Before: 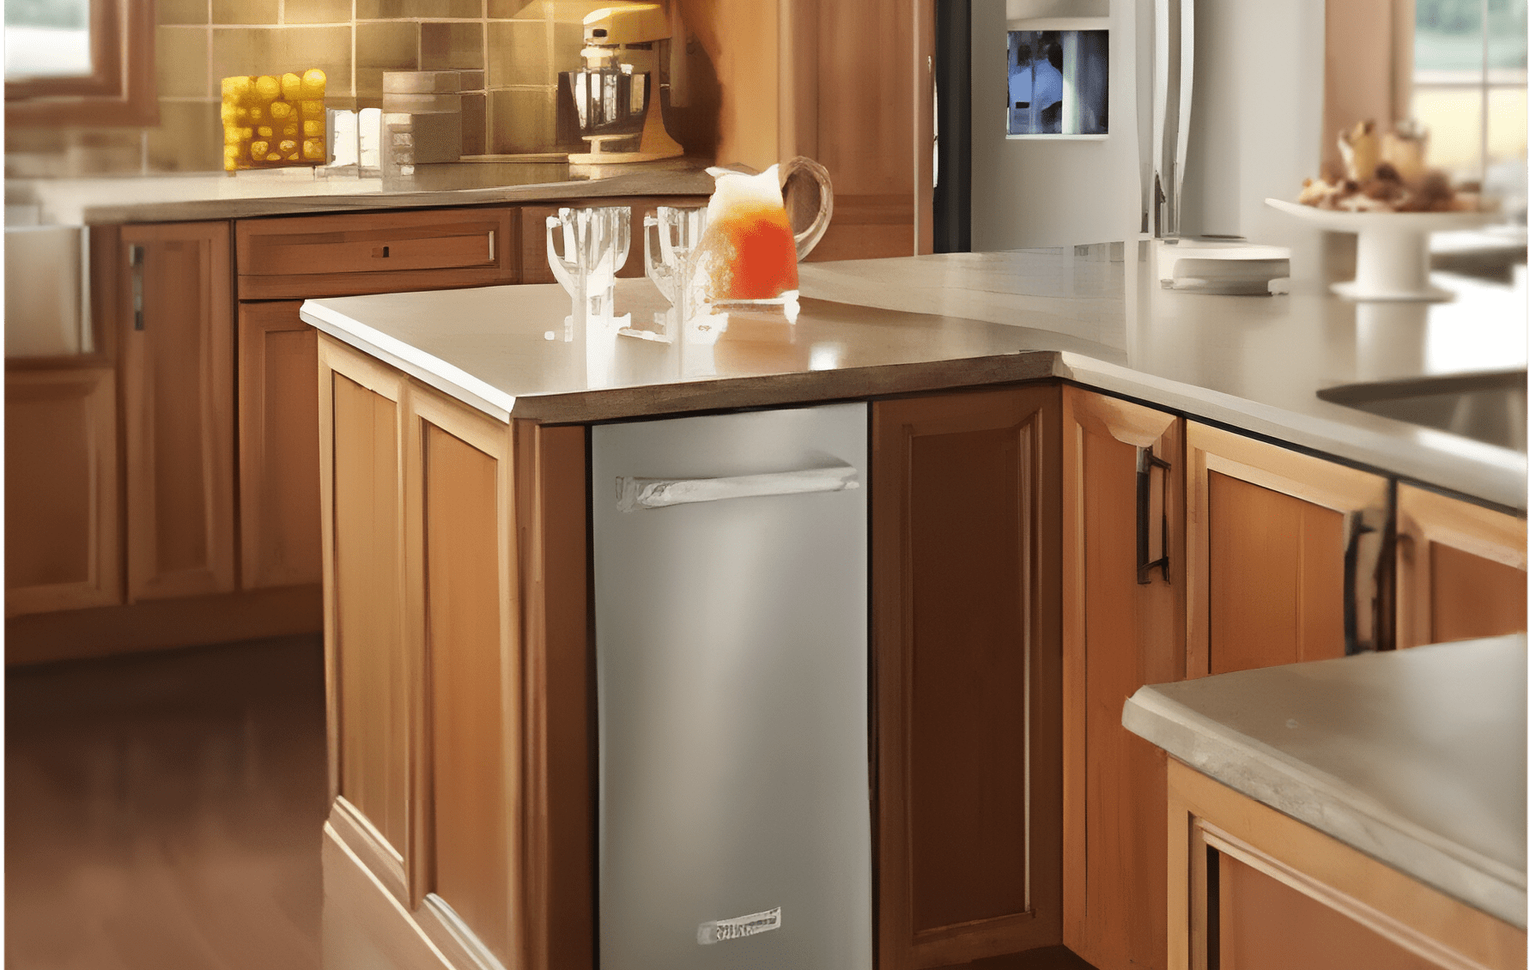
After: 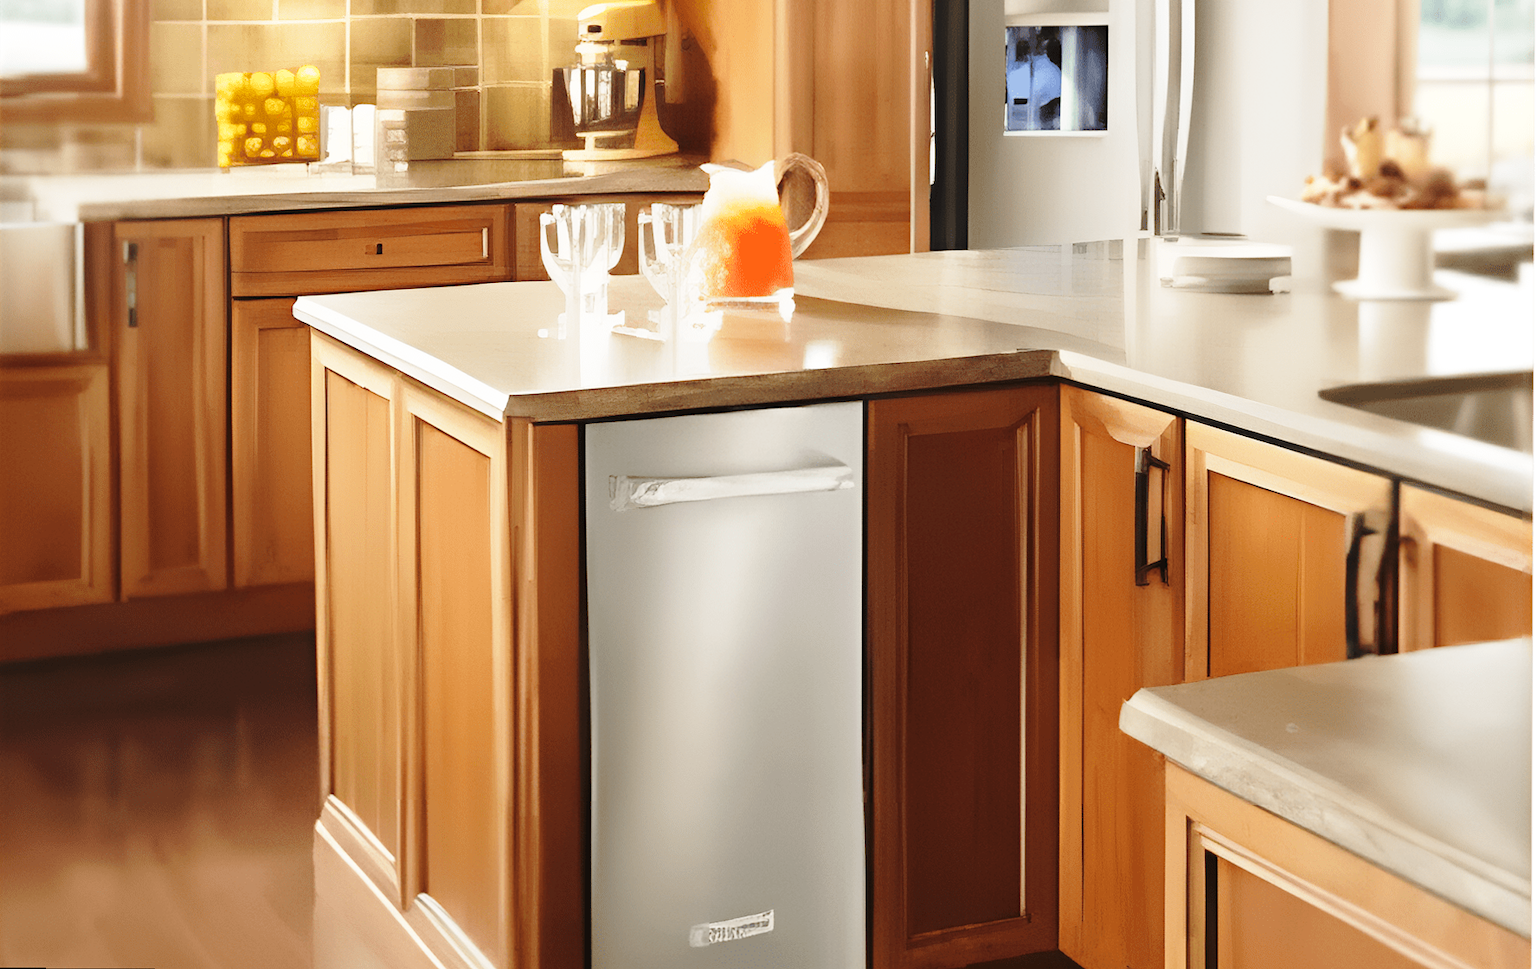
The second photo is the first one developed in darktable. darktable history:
rotate and perspective: rotation 0.192°, lens shift (horizontal) -0.015, crop left 0.005, crop right 0.996, crop top 0.006, crop bottom 0.99
base curve: curves: ch0 [(0, 0) (0.028, 0.03) (0.121, 0.232) (0.46, 0.748) (0.859, 0.968) (1, 1)], preserve colors none
